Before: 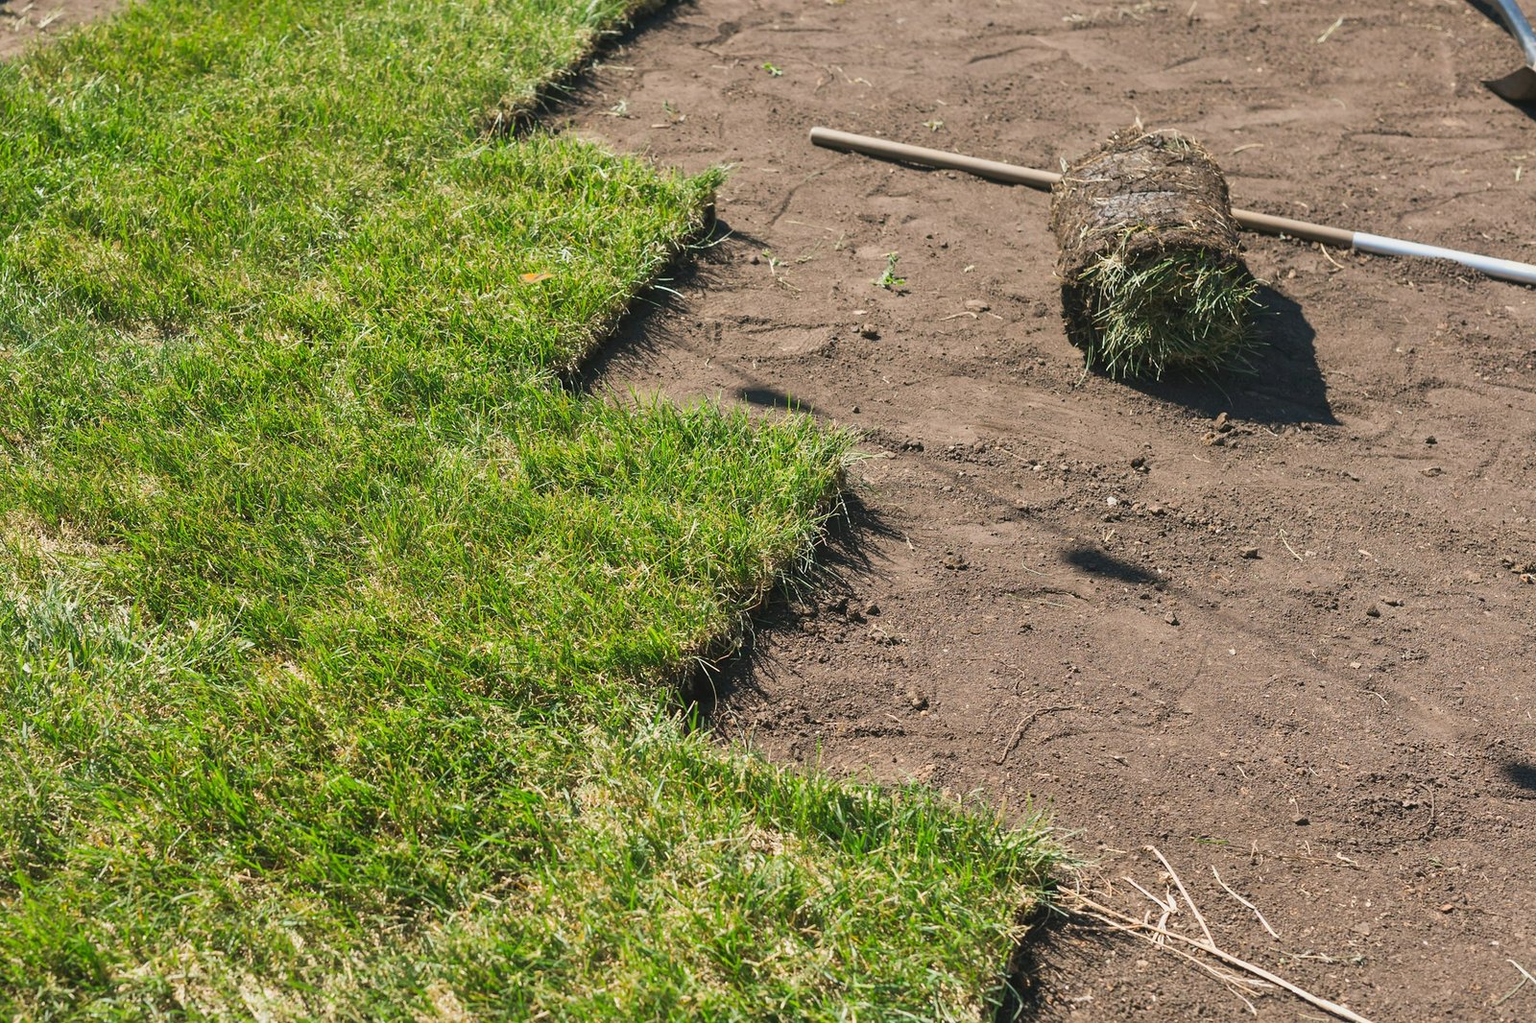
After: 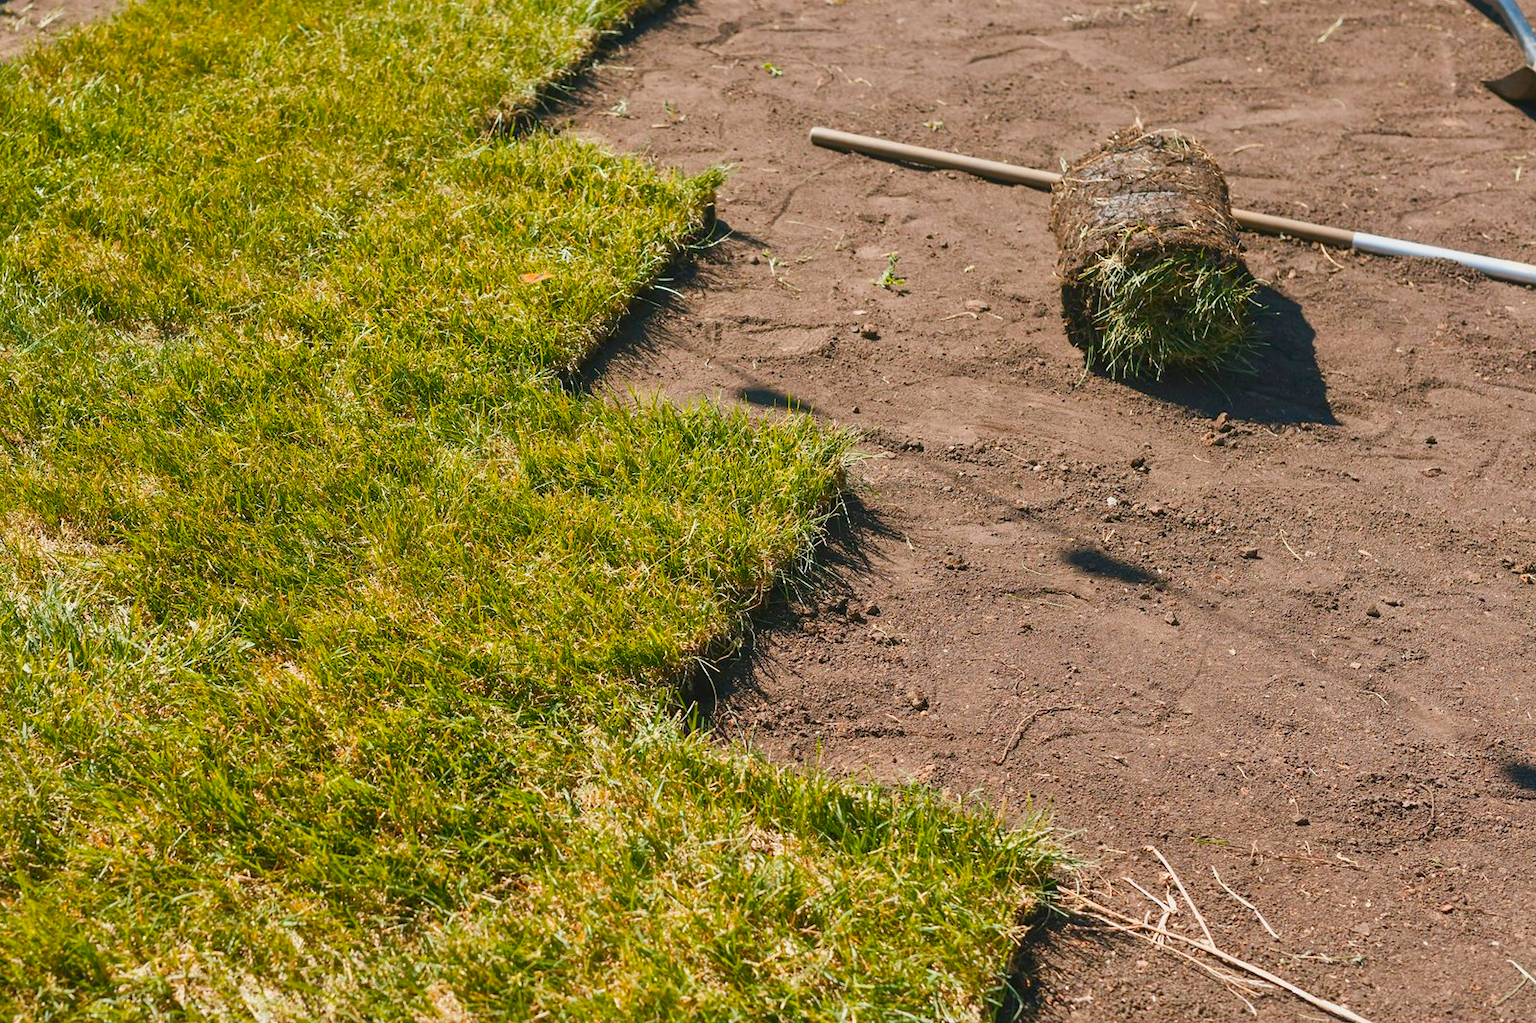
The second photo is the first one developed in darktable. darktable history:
color balance rgb: perceptual saturation grading › global saturation 20%, perceptual saturation grading › highlights -25%, perceptual saturation grading › shadows 50%
color zones: curves: ch1 [(0.235, 0.558) (0.75, 0.5)]; ch2 [(0.25, 0.462) (0.749, 0.457)], mix 40.67%
